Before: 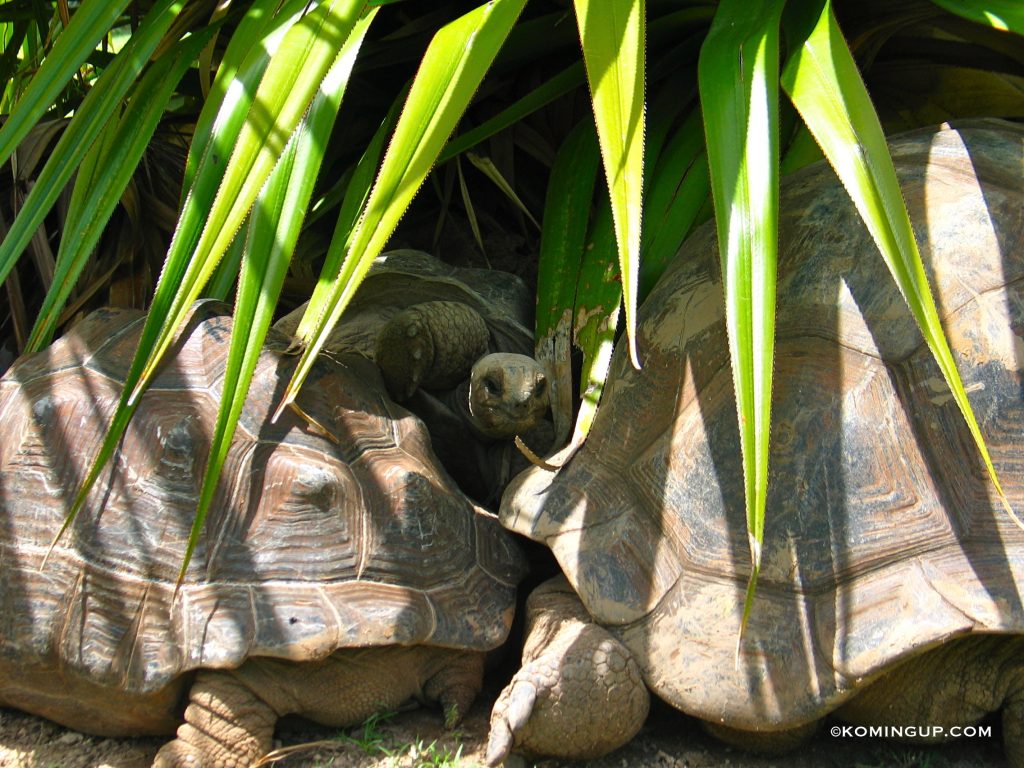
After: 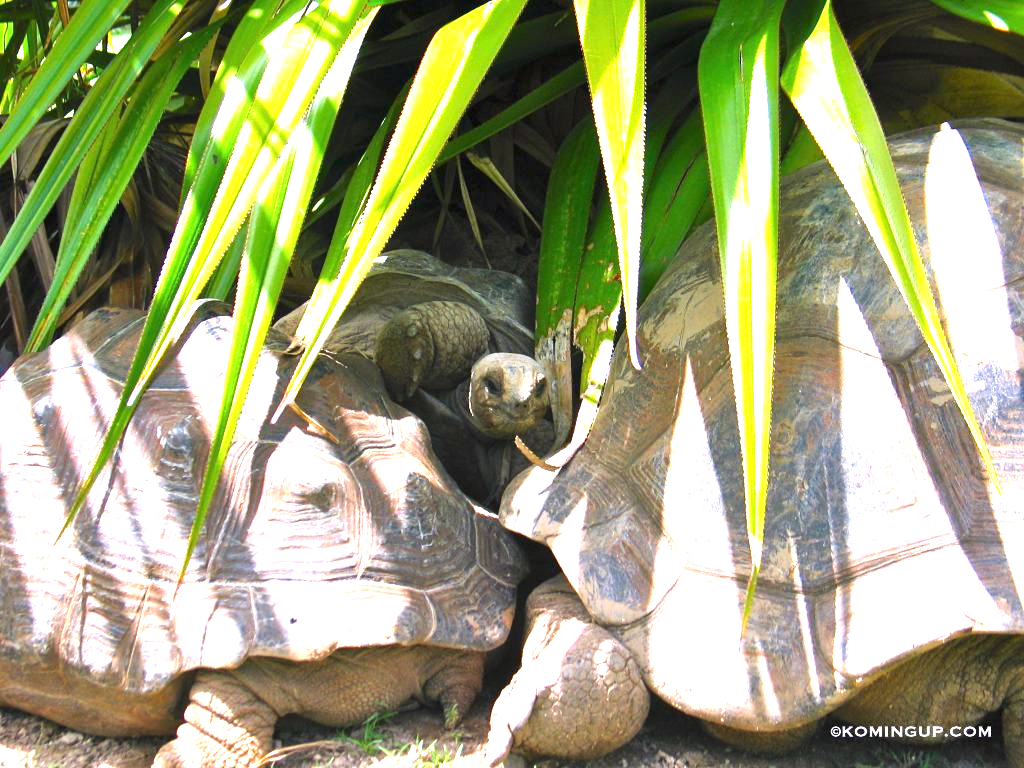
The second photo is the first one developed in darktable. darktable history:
white balance: red 1.042, blue 1.17
exposure: black level correction 0, exposure 1.7 EV, compensate exposure bias true, compensate highlight preservation false
